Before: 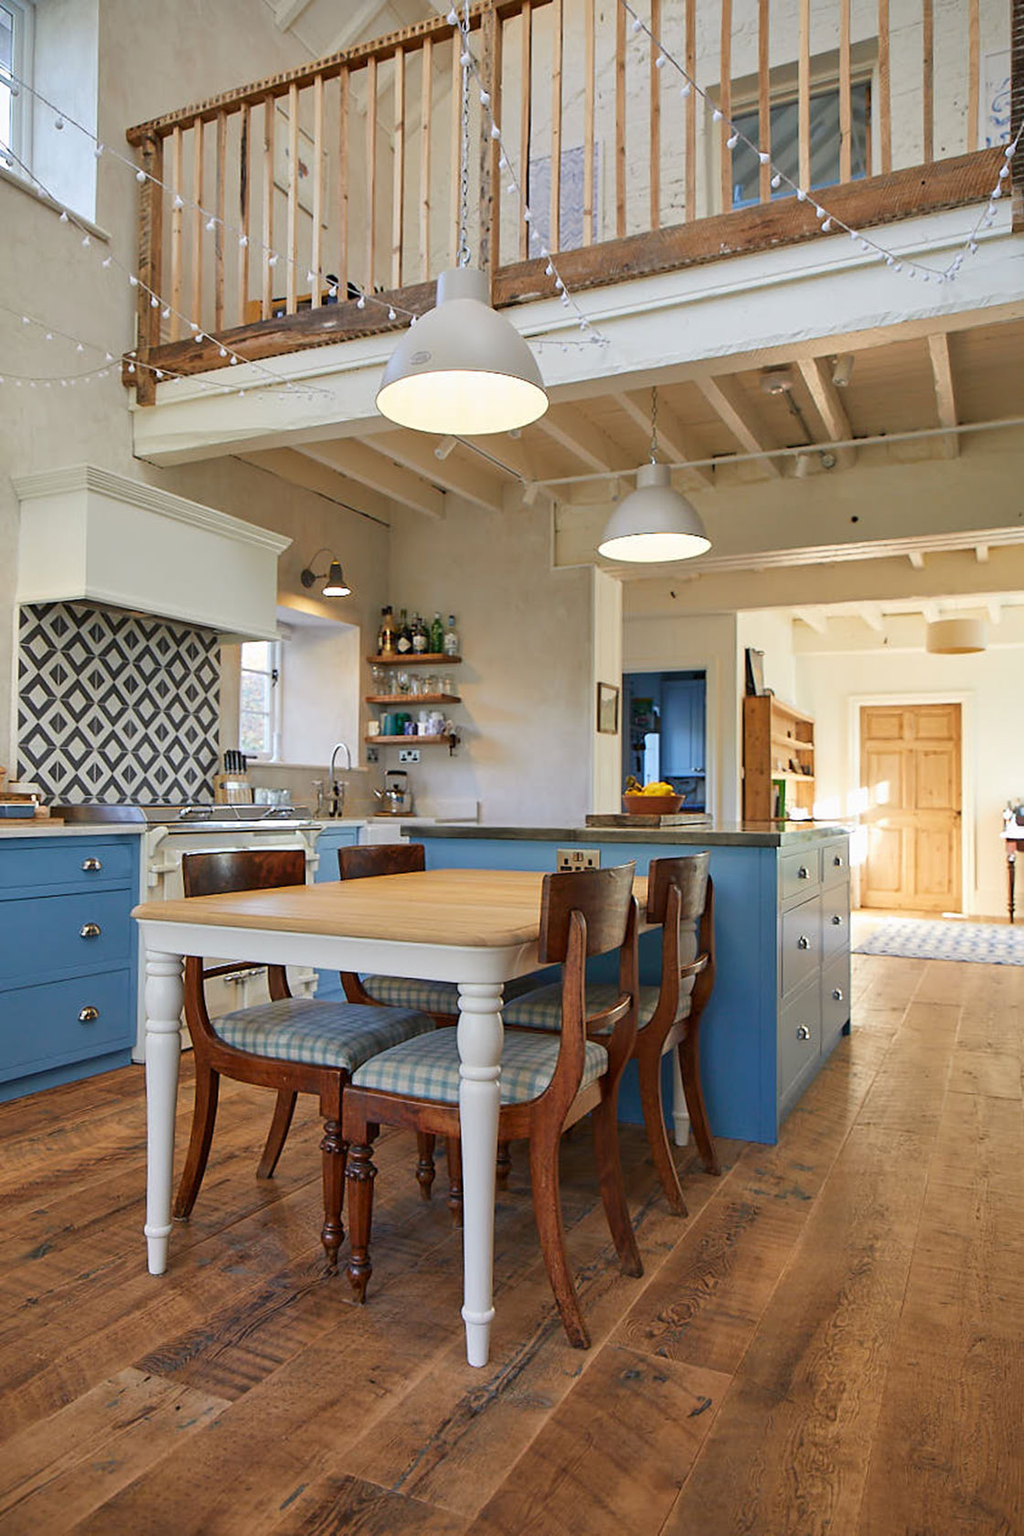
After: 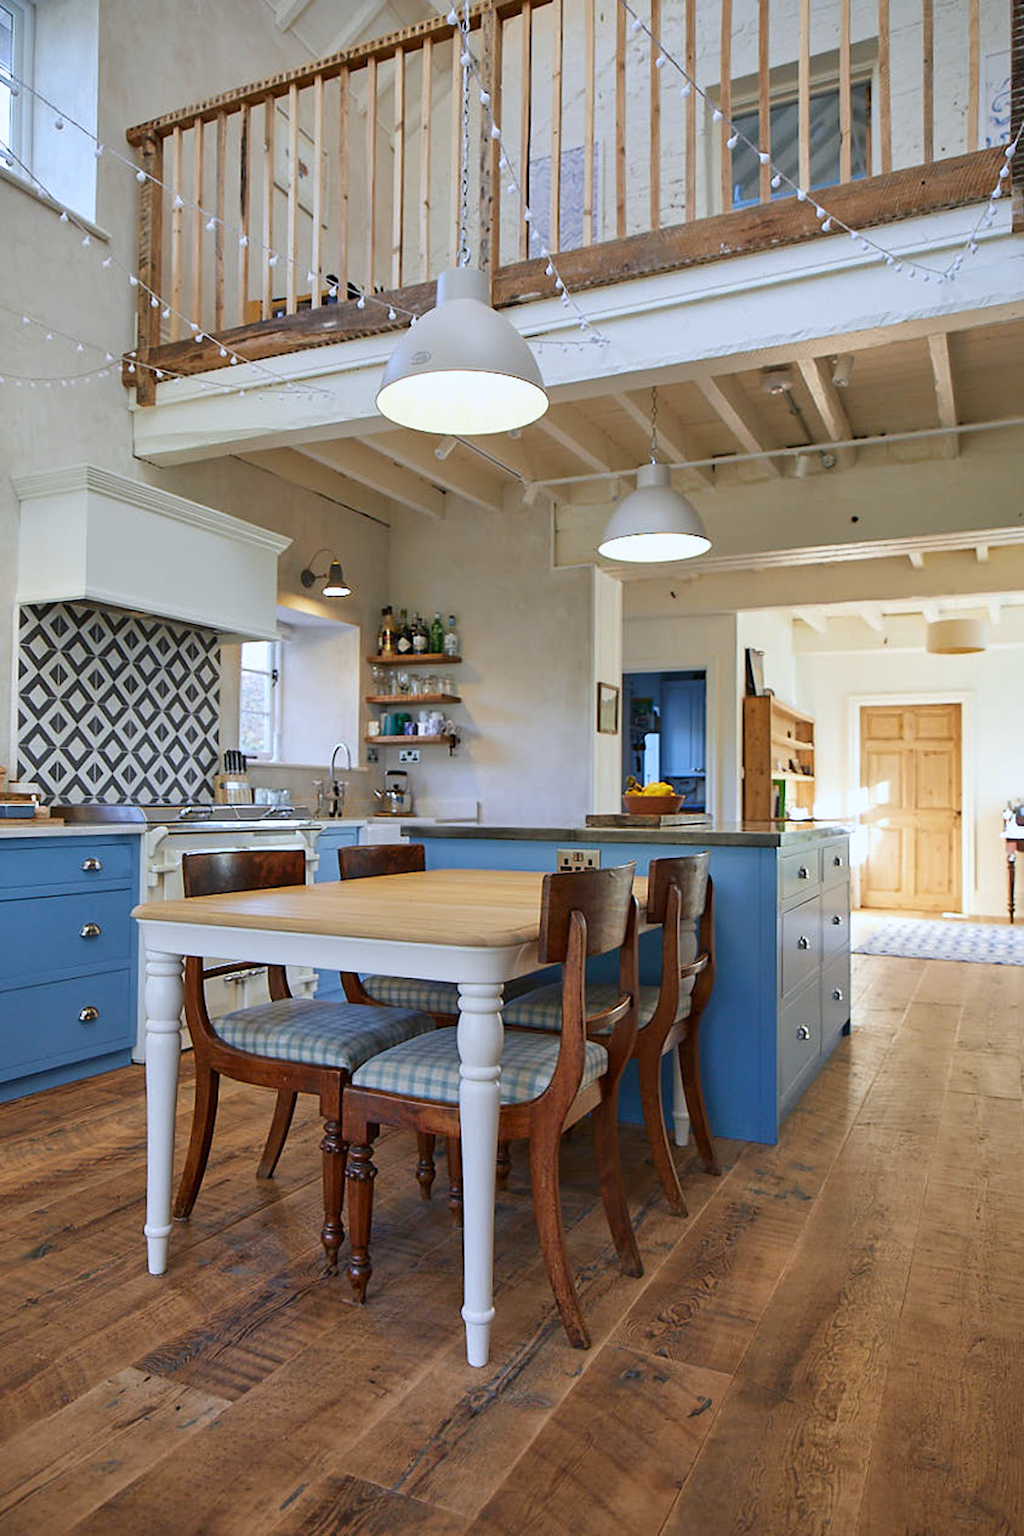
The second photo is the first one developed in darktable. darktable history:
contrast brightness saturation: contrast 0.05
white balance: red 0.954, blue 1.079
